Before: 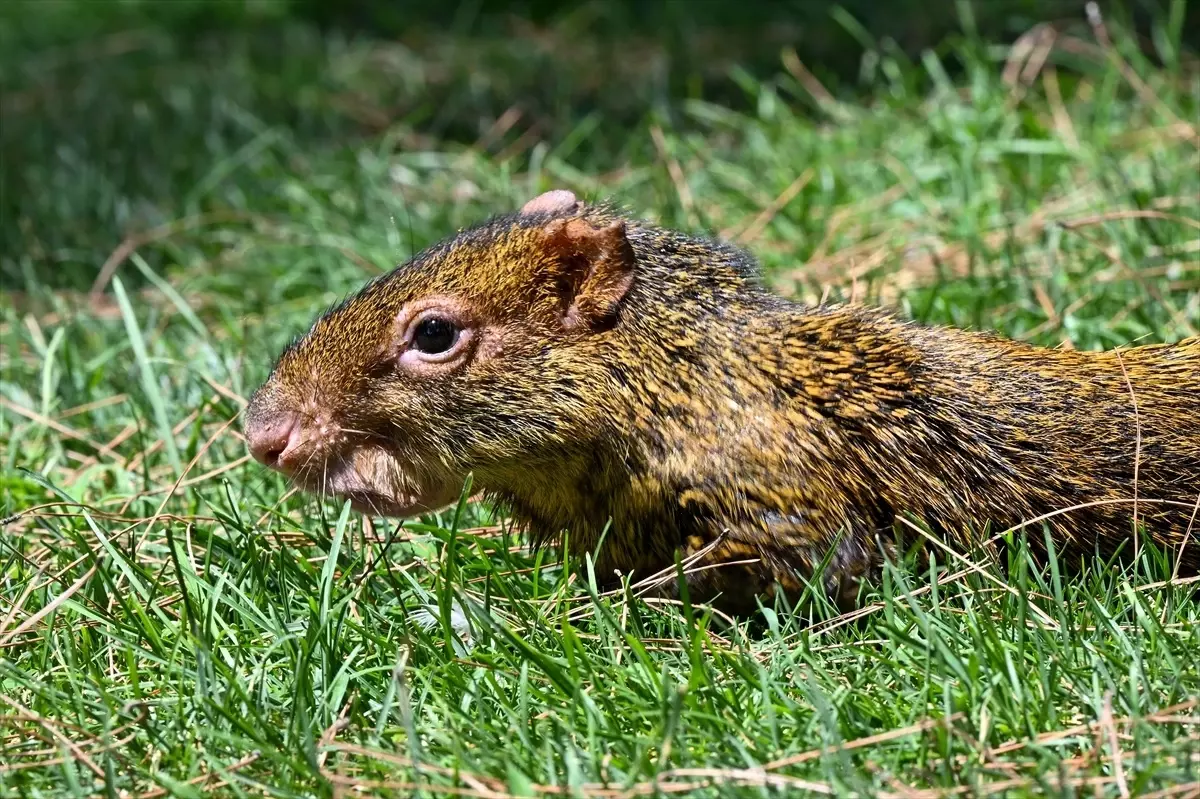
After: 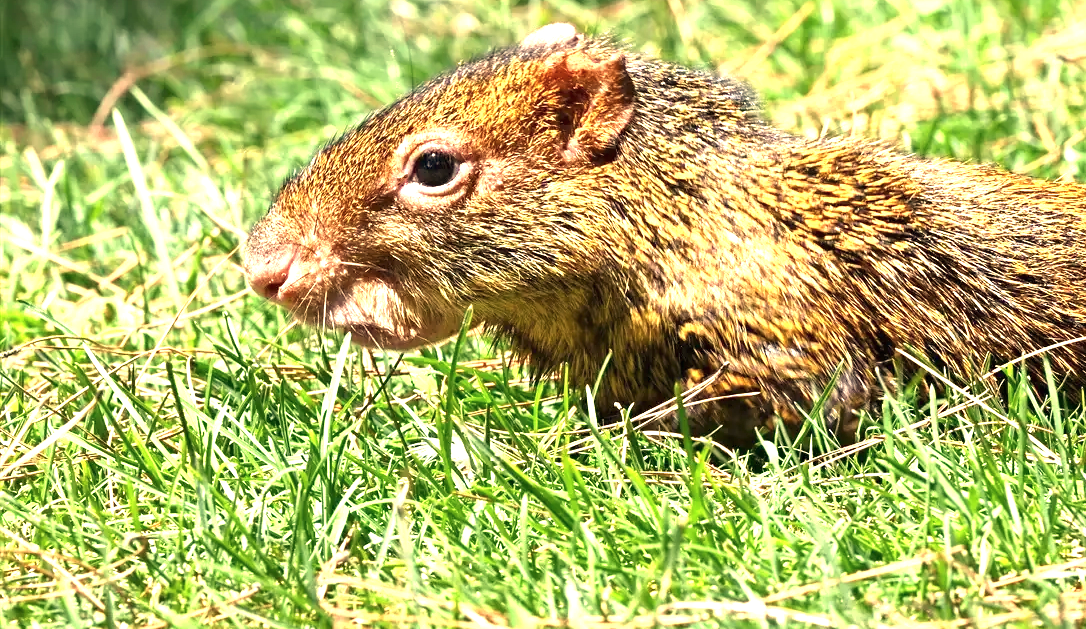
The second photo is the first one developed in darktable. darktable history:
crop: top 20.916%, right 9.437%, bottom 0.316%
white balance: red 1.138, green 0.996, blue 0.812
exposure: black level correction 0, exposure 1.45 EV, compensate exposure bias true, compensate highlight preservation false
color balance rgb: linear chroma grading › global chroma 1.5%, linear chroma grading › mid-tones -1%, perceptual saturation grading › global saturation -3%, perceptual saturation grading › shadows -2%
